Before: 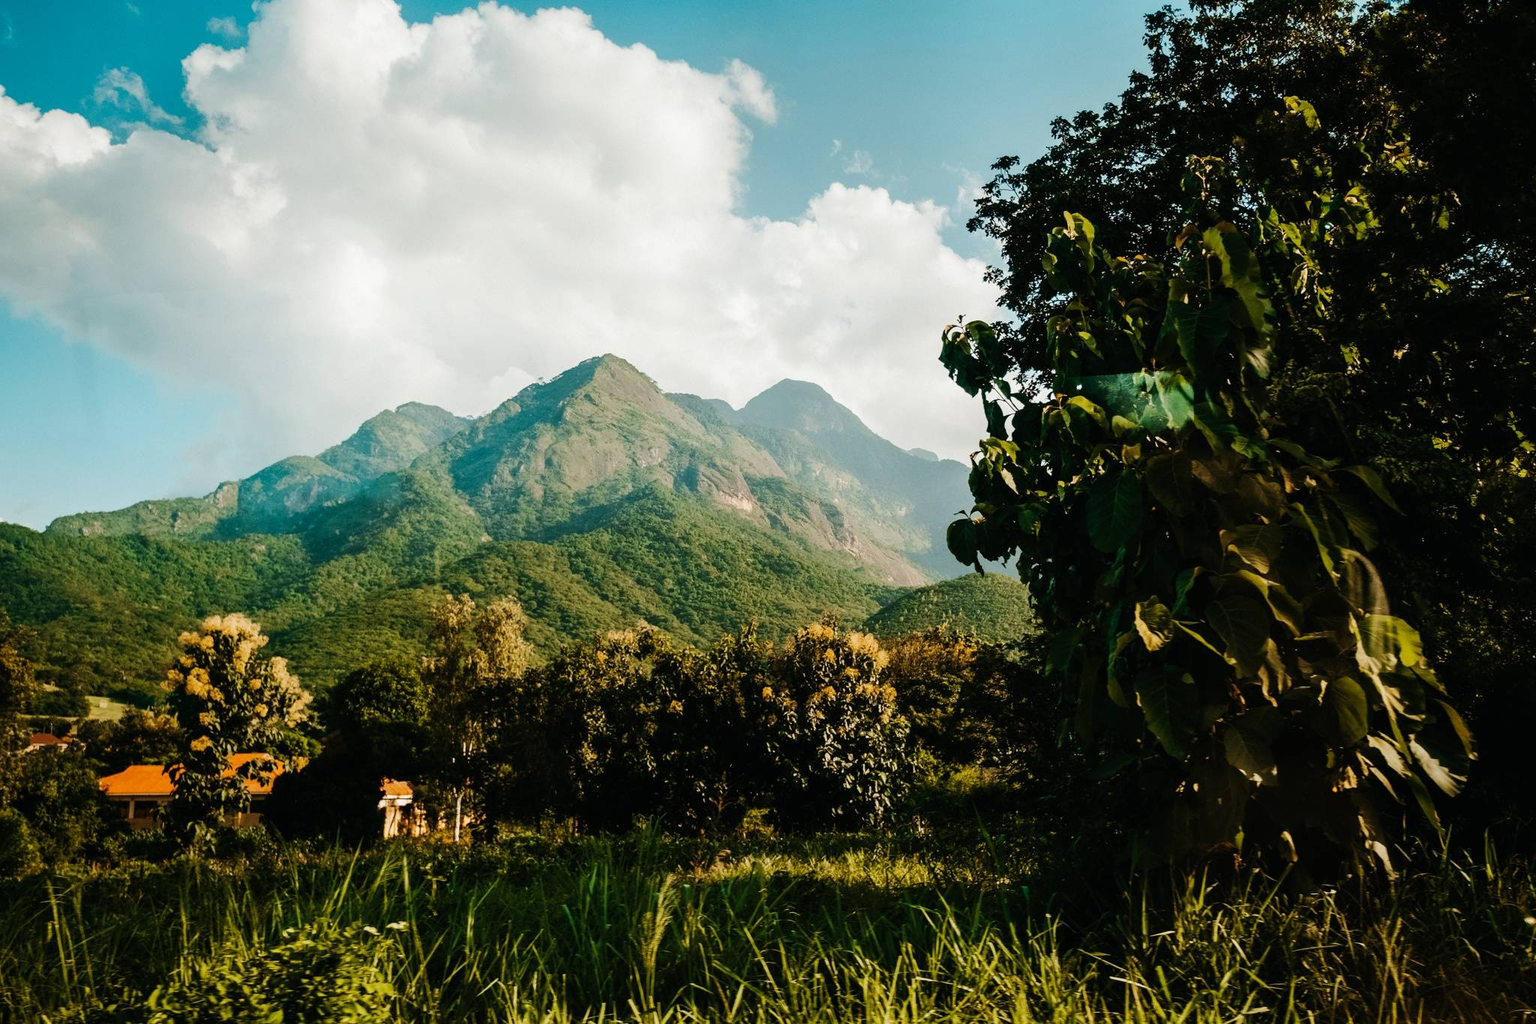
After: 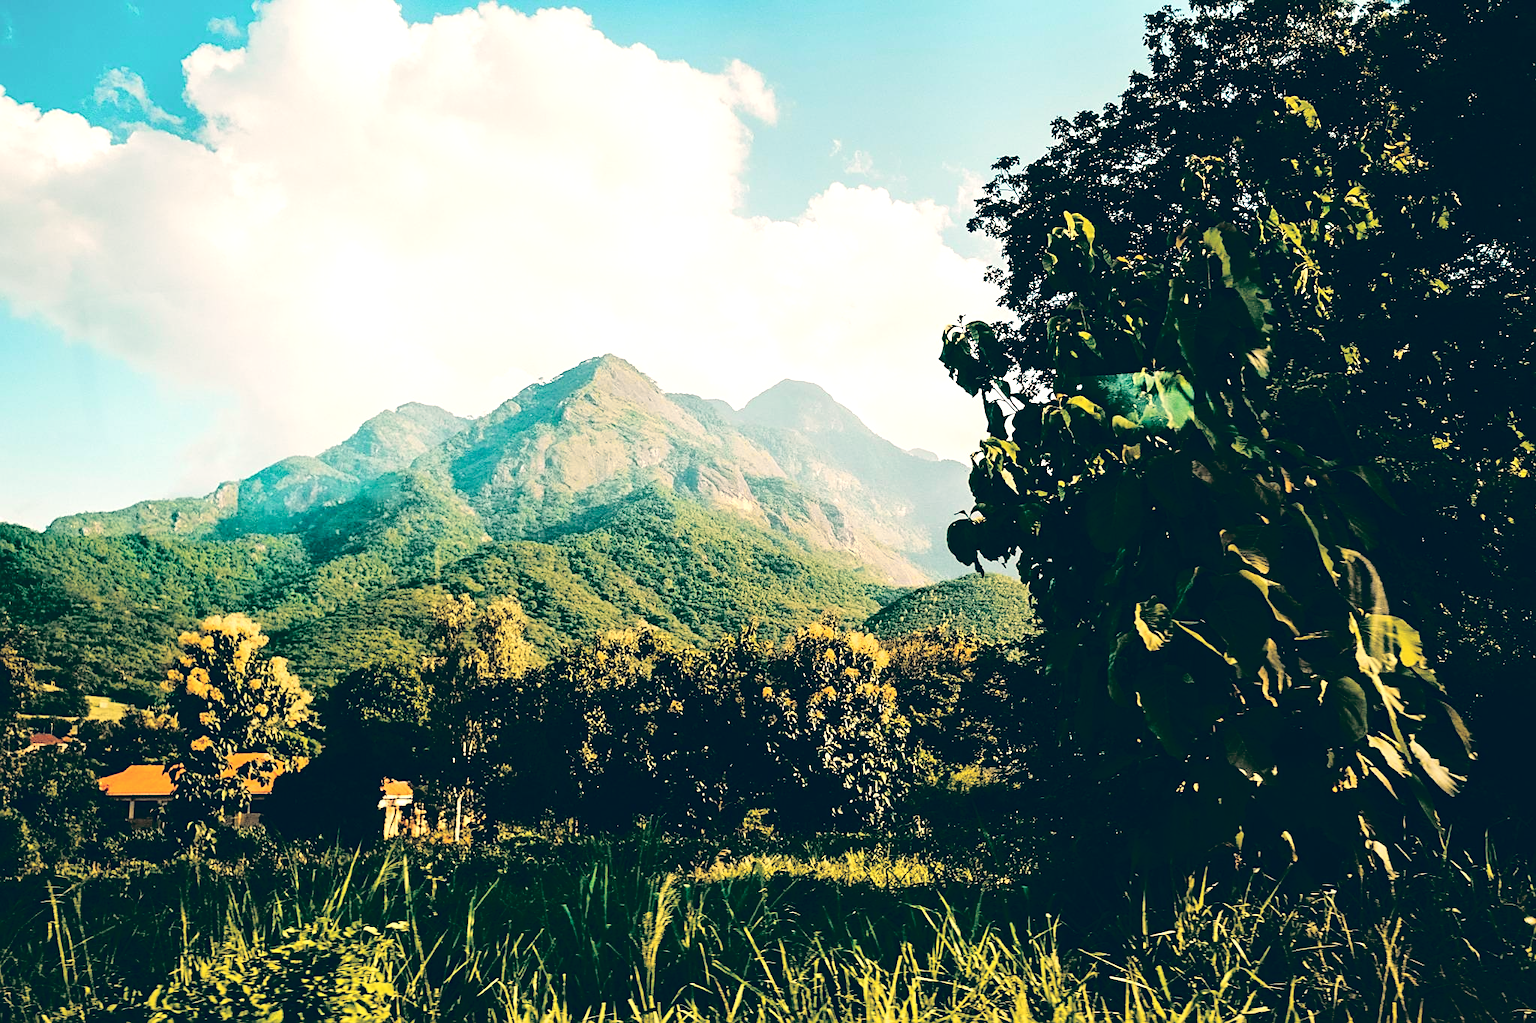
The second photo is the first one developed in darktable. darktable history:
sharpen: on, module defaults
color balance: lift [1.006, 0.985, 1.002, 1.015], gamma [1, 0.953, 1.008, 1.047], gain [1.076, 1.13, 1.004, 0.87]
tone curve: curves: ch0 [(0, 0) (0.094, 0.039) (0.243, 0.155) (0.411, 0.482) (0.479, 0.583) (0.654, 0.742) (0.793, 0.851) (0.994, 0.974)]; ch1 [(0, 0) (0.161, 0.092) (0.35, 0.33) (0.392, 0.392) (0.456, 0.456) (0.505, 0.502) (0.537, 0.518) (0.553, 0.53) (0.573, 0.569) (0.718, 0.718) (1, 1)]; ch2 [(0, 0) (0.346, 0.362) (0.411, 0.412) (0.502, 0.502) (0.531, 0.521) (0.576, 0.553) (0.615, 0.621) (1, 1)], color space Lab, independent channels, preserve colors none
exposure: exposure 0.636 EV, compensate highlight preservation false
